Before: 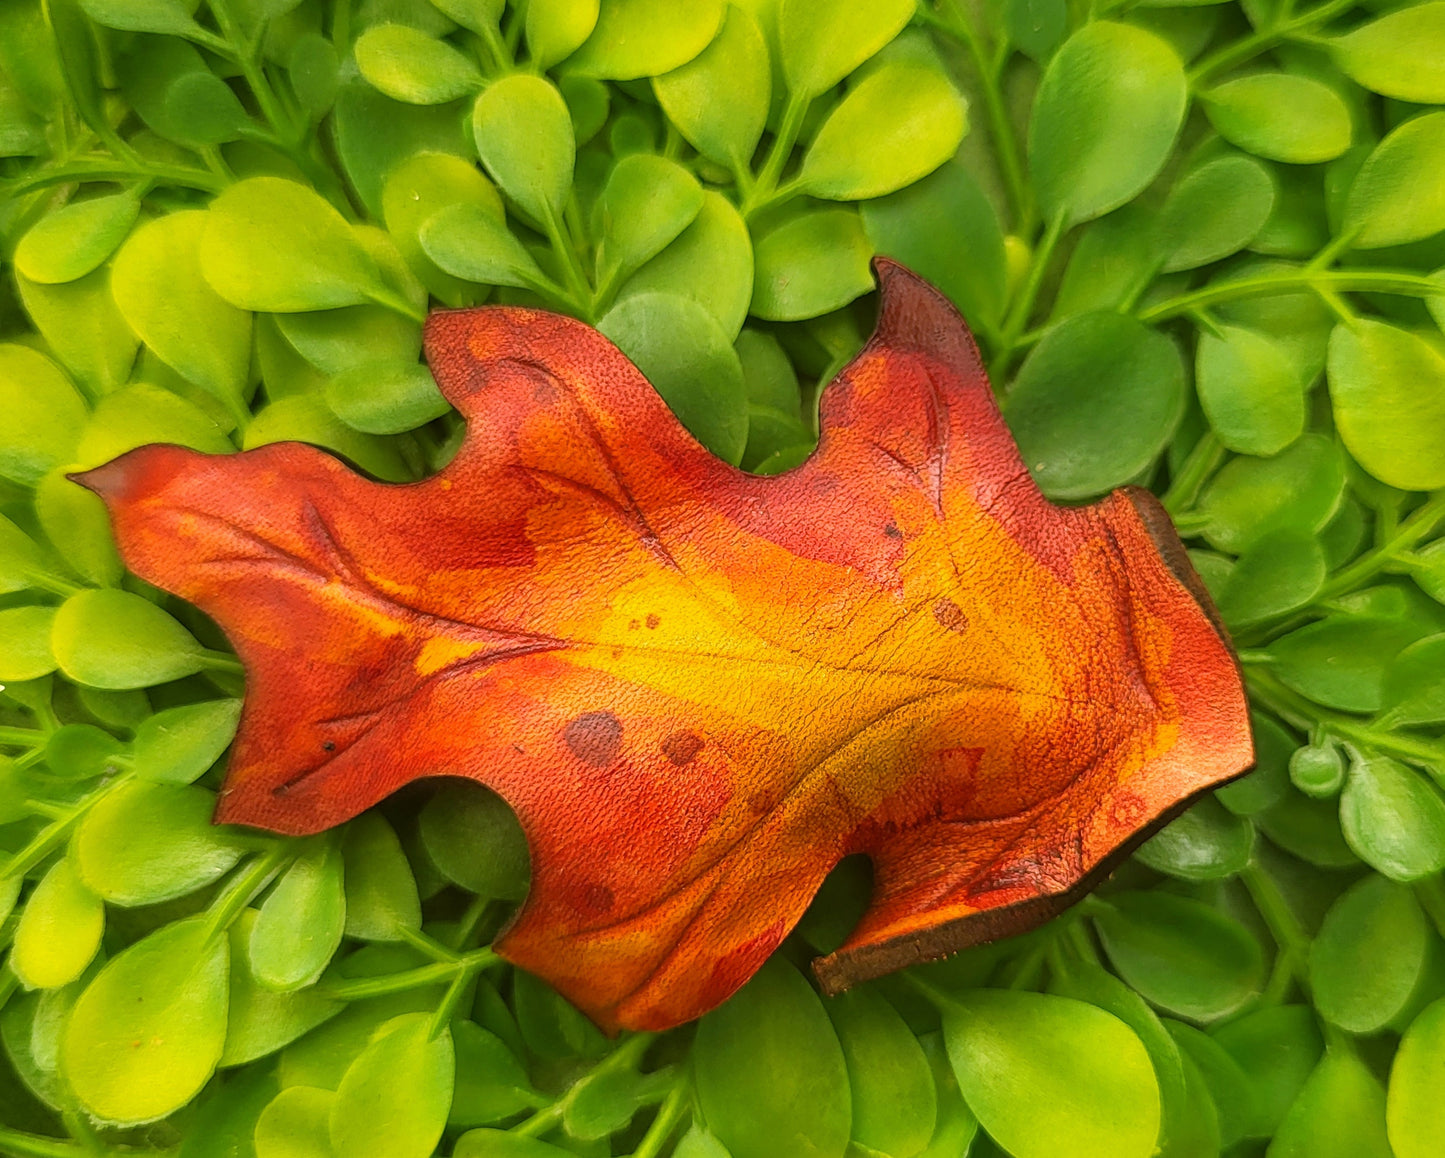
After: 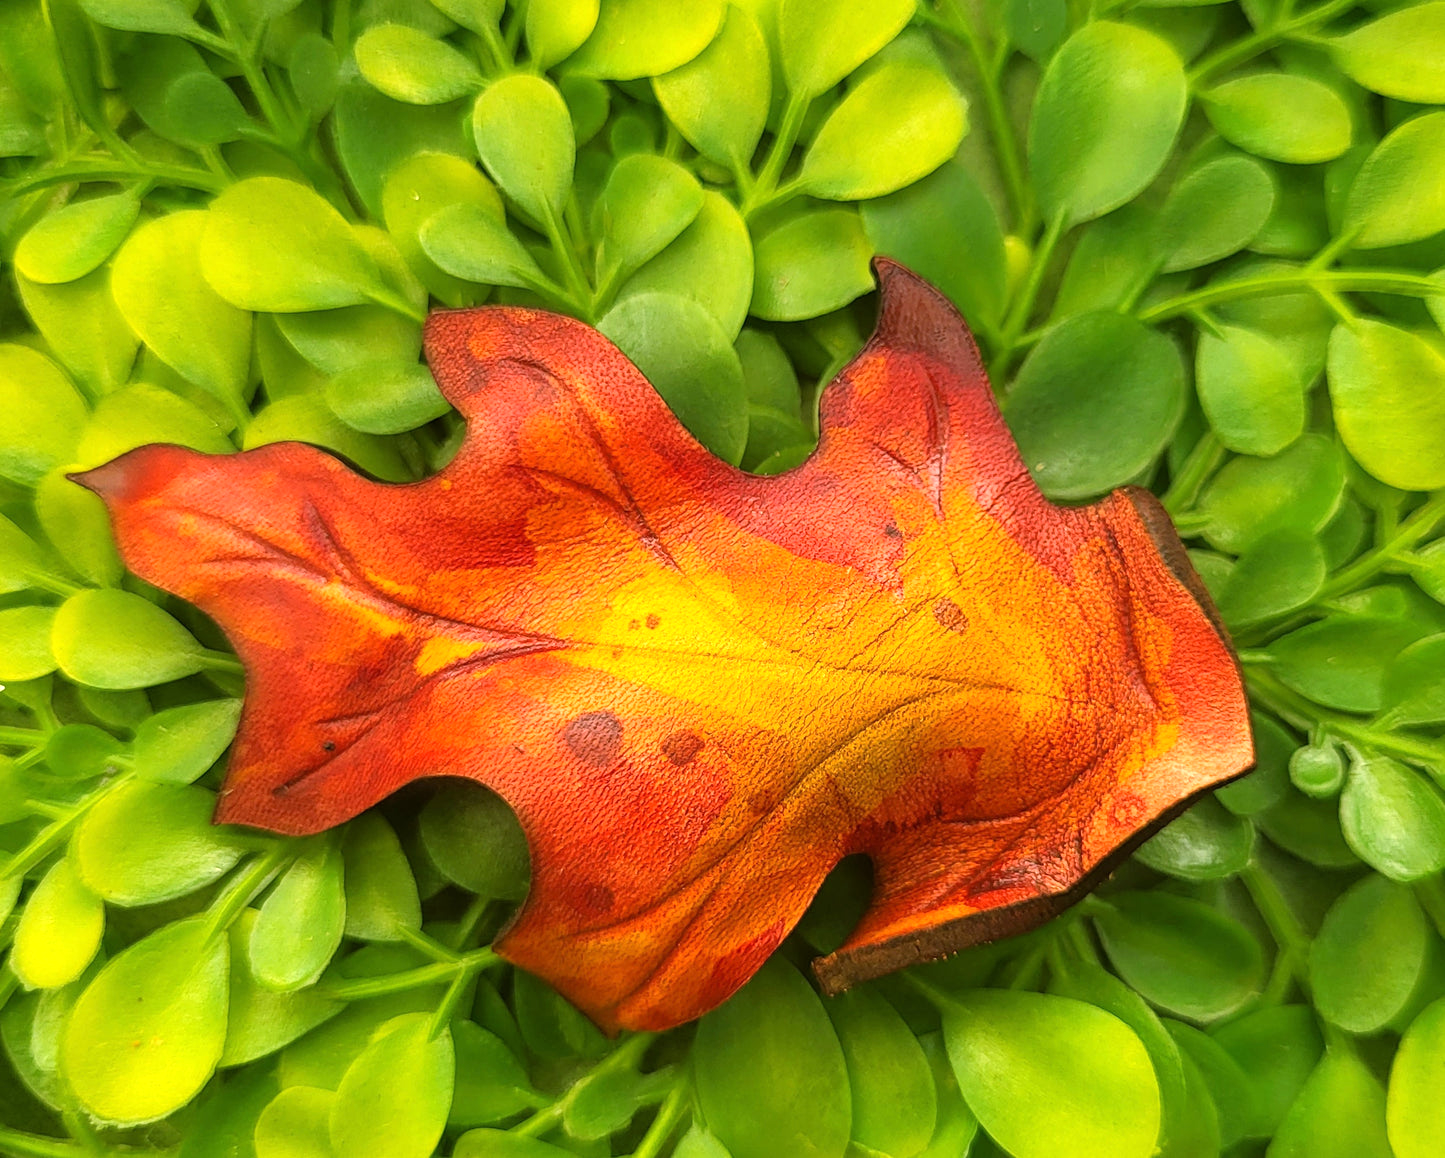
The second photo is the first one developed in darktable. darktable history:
tone equalizer: -8 EV -0.441 EV, -7 EV -0.426 EV, -6 EV -0.319 EV, -5 EV -0.247 EV, -3 EV 0.223 EV, -2 EV 0.332 EV, -1 EV 0.378 EV, +0 EV 0.438 EV
